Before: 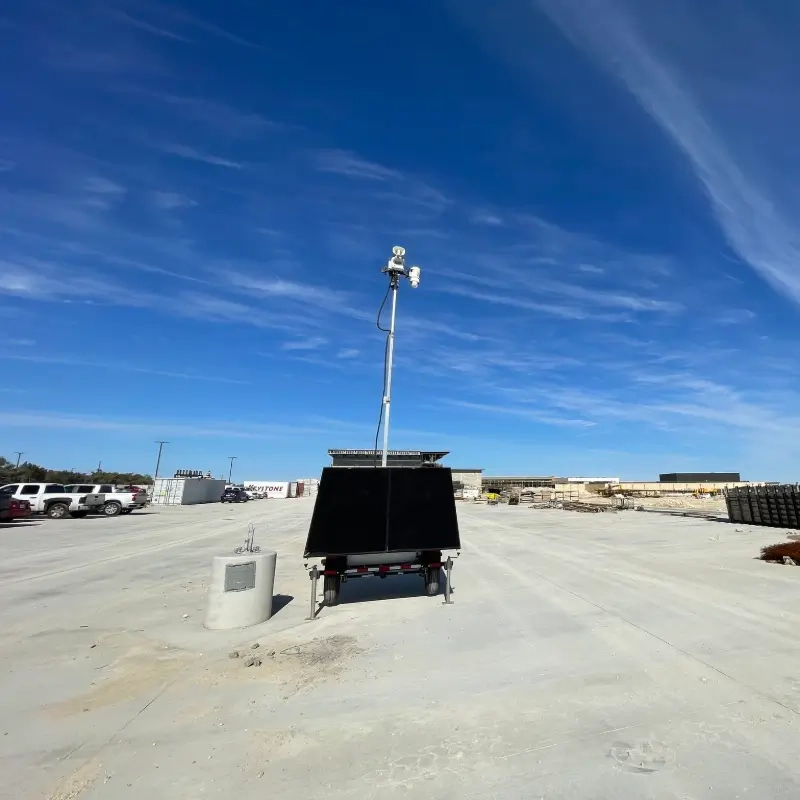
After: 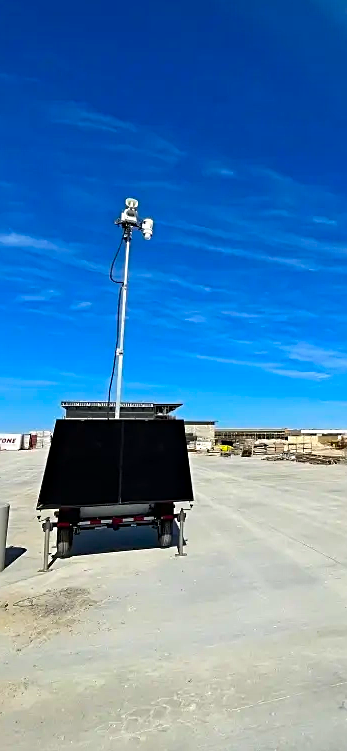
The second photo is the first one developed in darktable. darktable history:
sharpen: on, module defaults
haze removal: compatibility mode true, adaptive false
crop: left 33.452%, top 6.025%, right 23.155%
color correction: saturation 1.34
